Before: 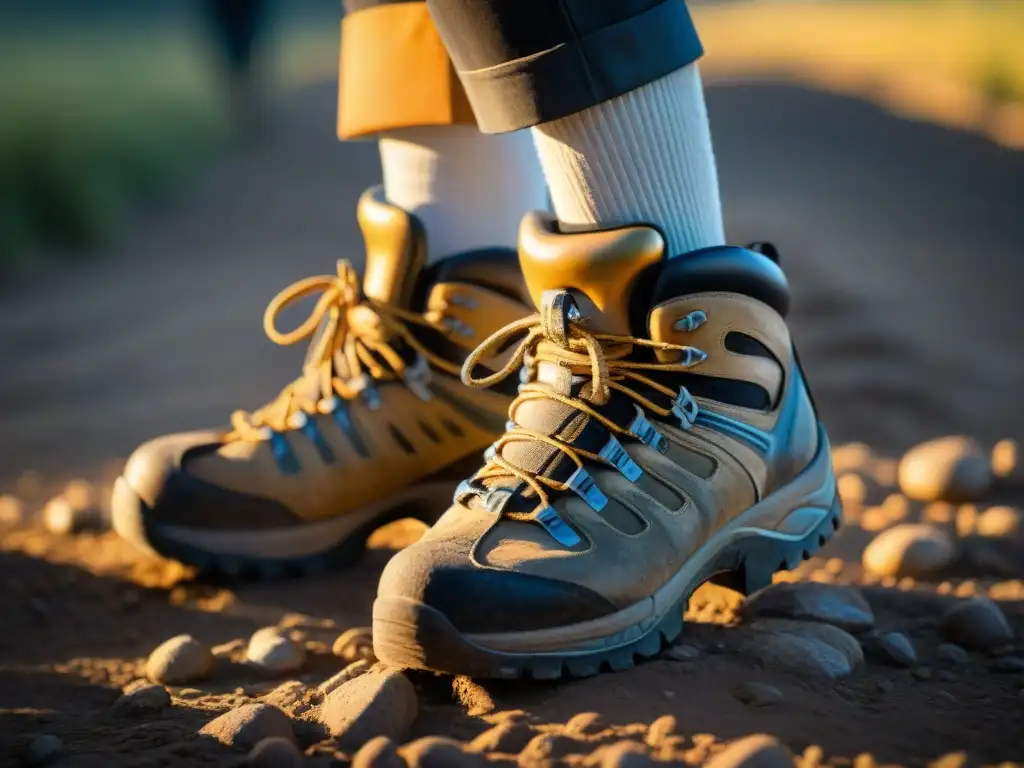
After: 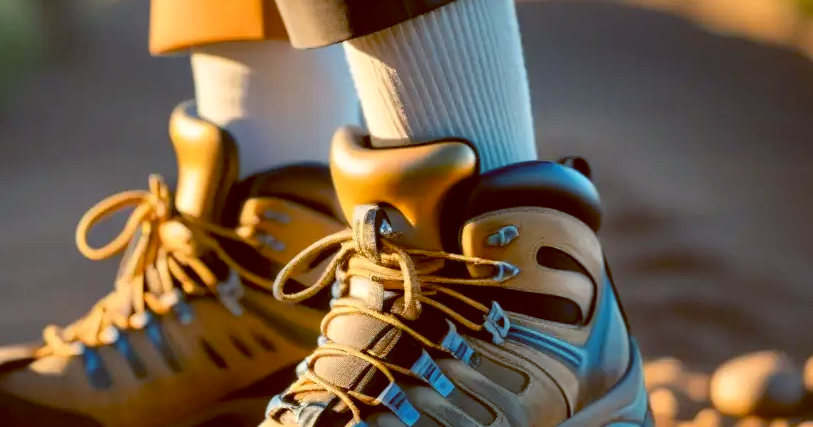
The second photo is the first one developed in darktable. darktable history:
crop: left 18.38%, top 11.092%, right 2.134%, bottom 33.217%
white balance: red 1.045, blue 0.932
color balance: lift [1, 1.015, 1.004, 0.985], gamma [1, 0.958, 0.971, 1.042], gain [1, 0.956, 0.977, 1.044]
